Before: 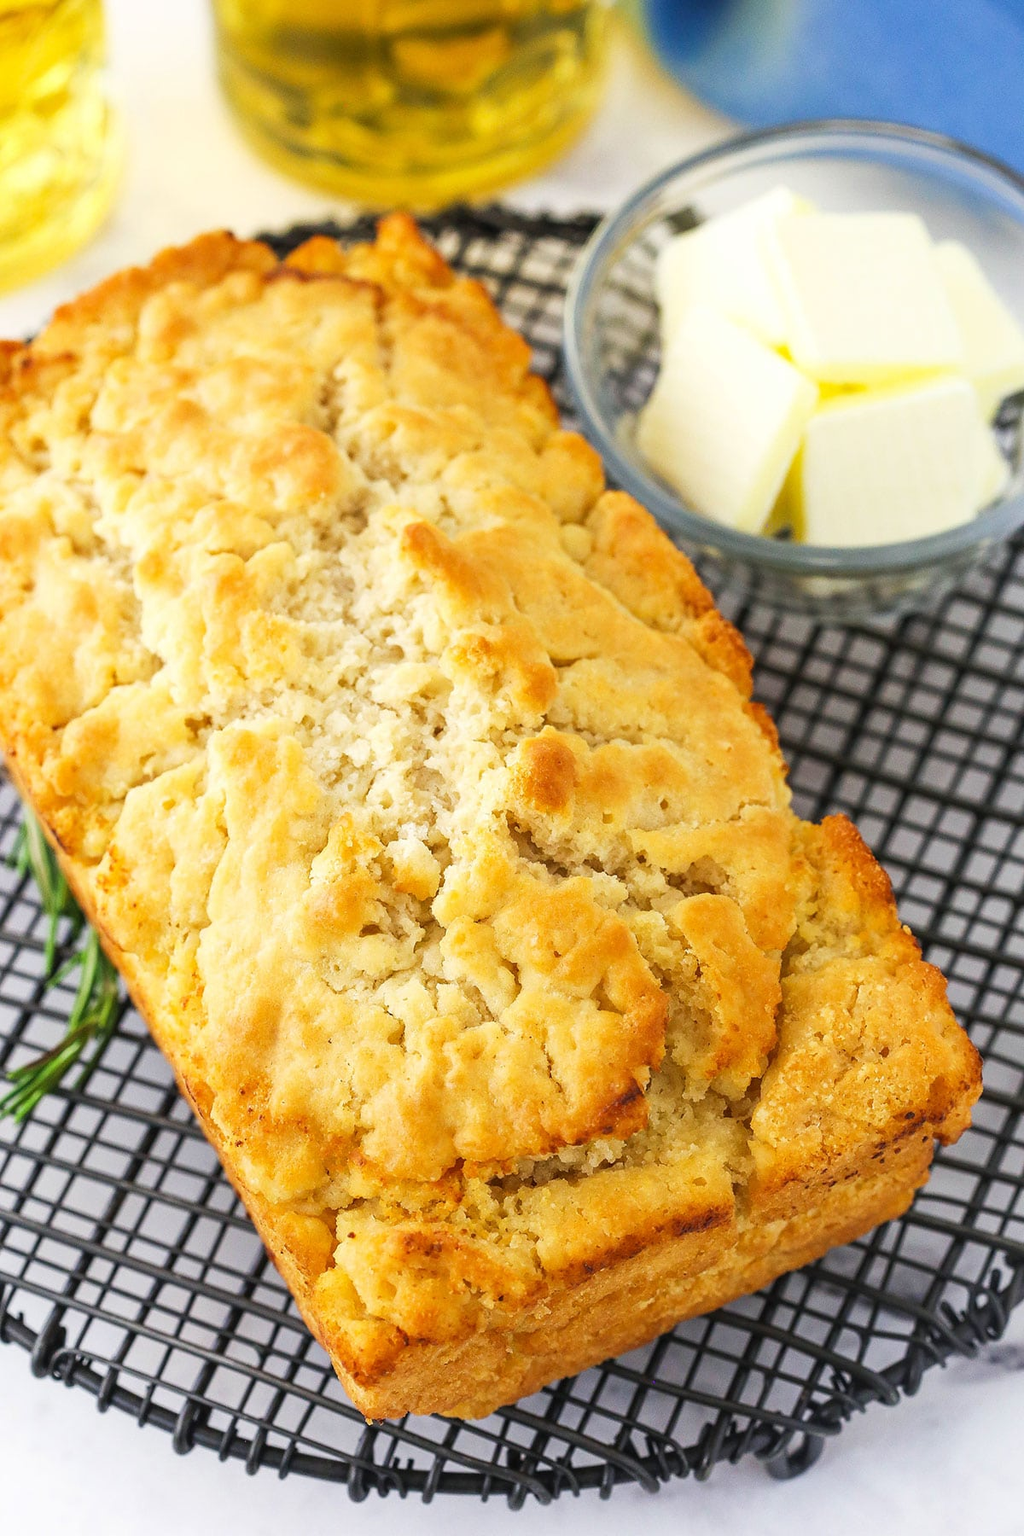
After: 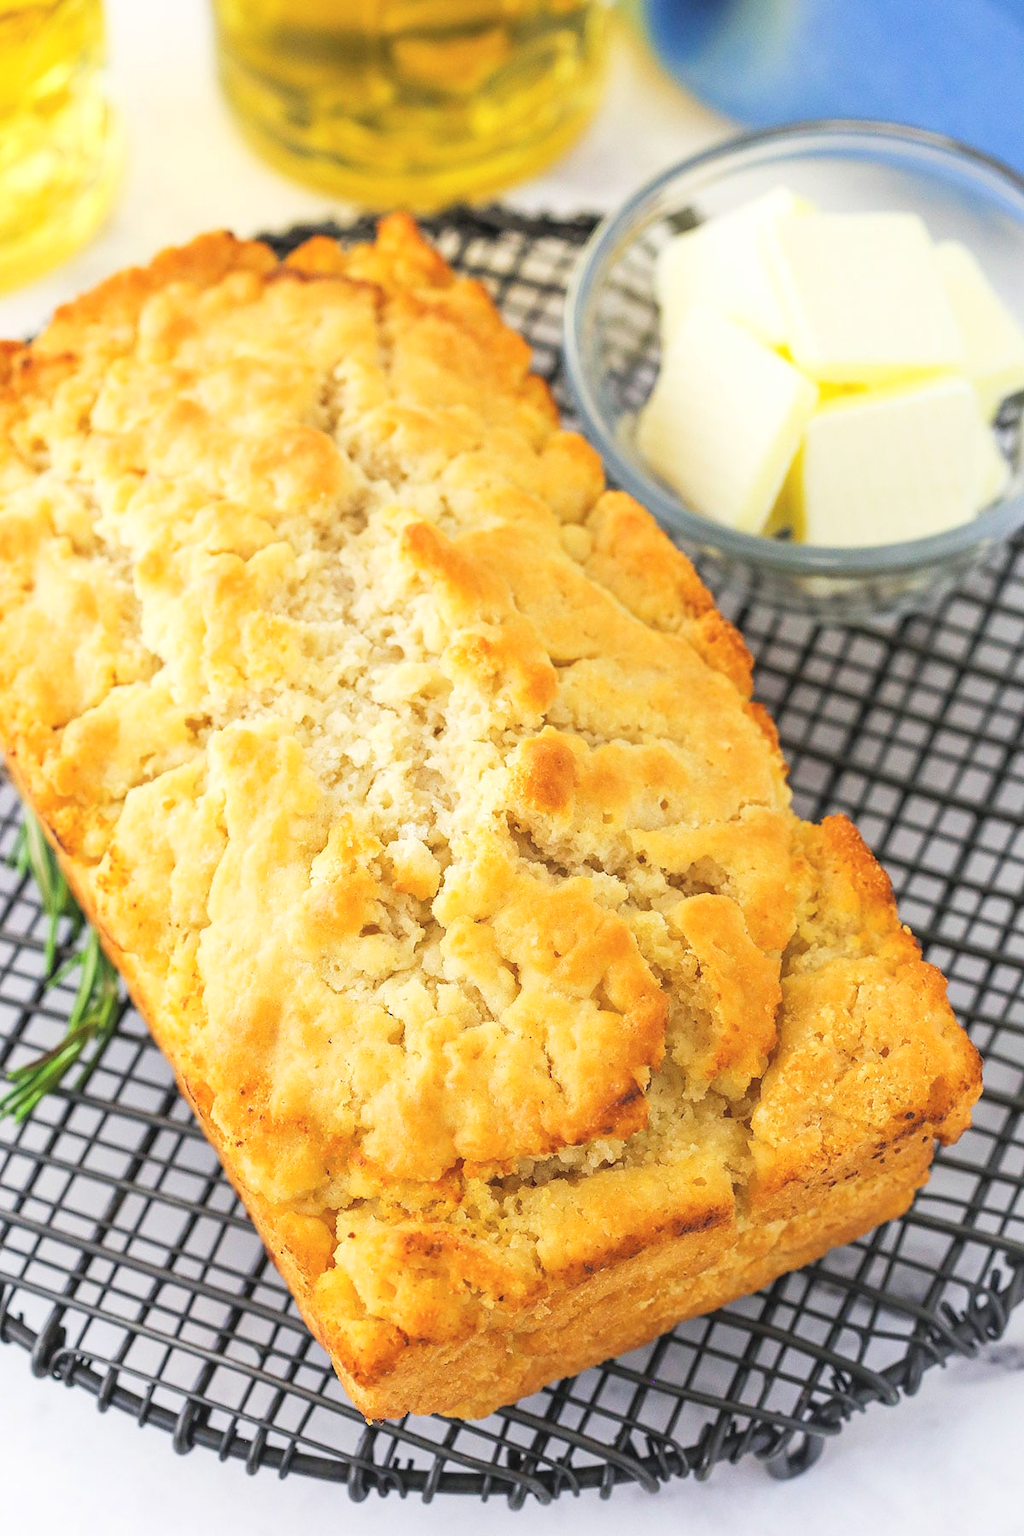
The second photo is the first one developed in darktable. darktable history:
contrast brightness saturation: brightness 0.141
